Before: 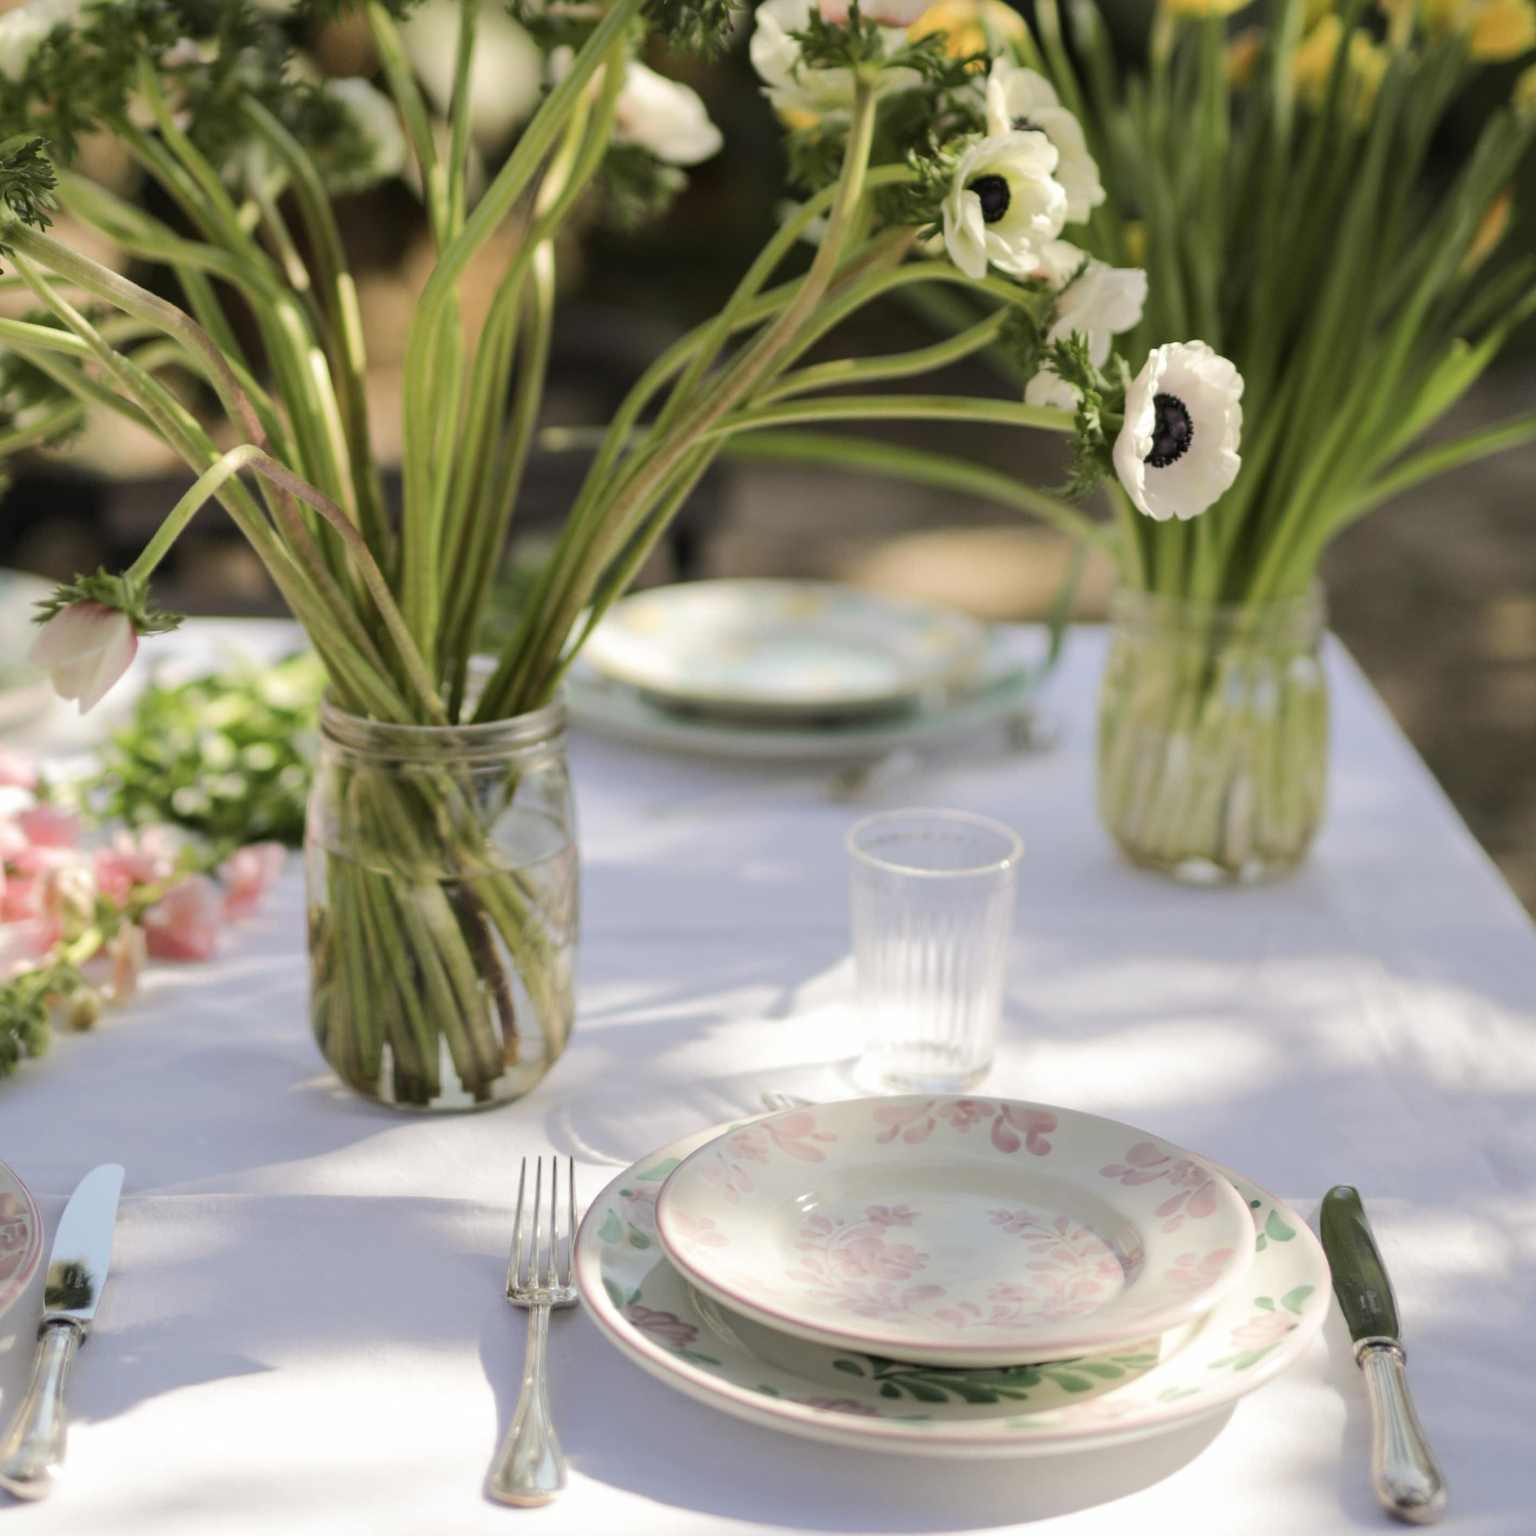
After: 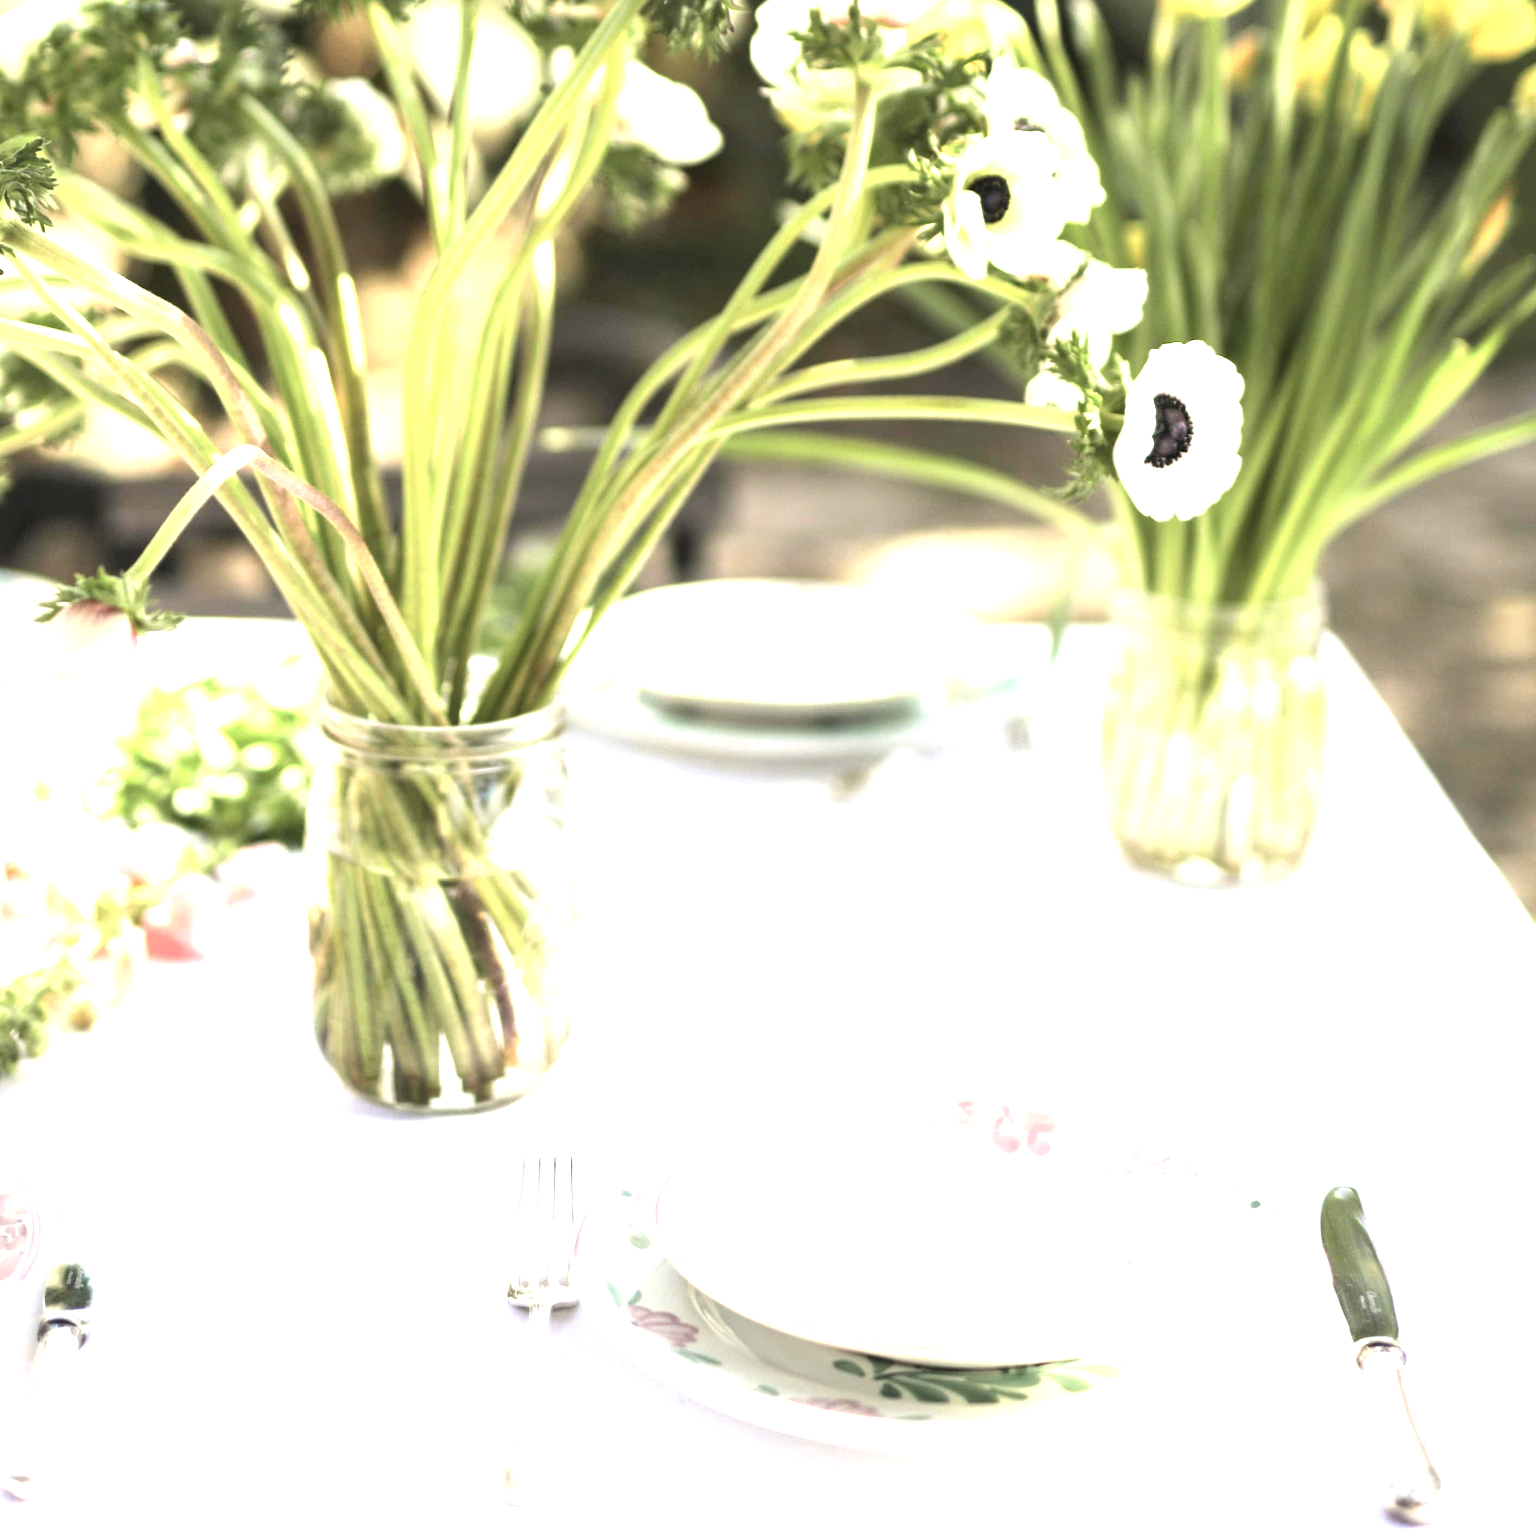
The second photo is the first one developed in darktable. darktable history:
exposure: exposure 1.989 EV, compensate highlight preservation false
color balance rgb: shadows lift › luminance -10.234%, perceptual saturation grading › global saturation -11.46%
